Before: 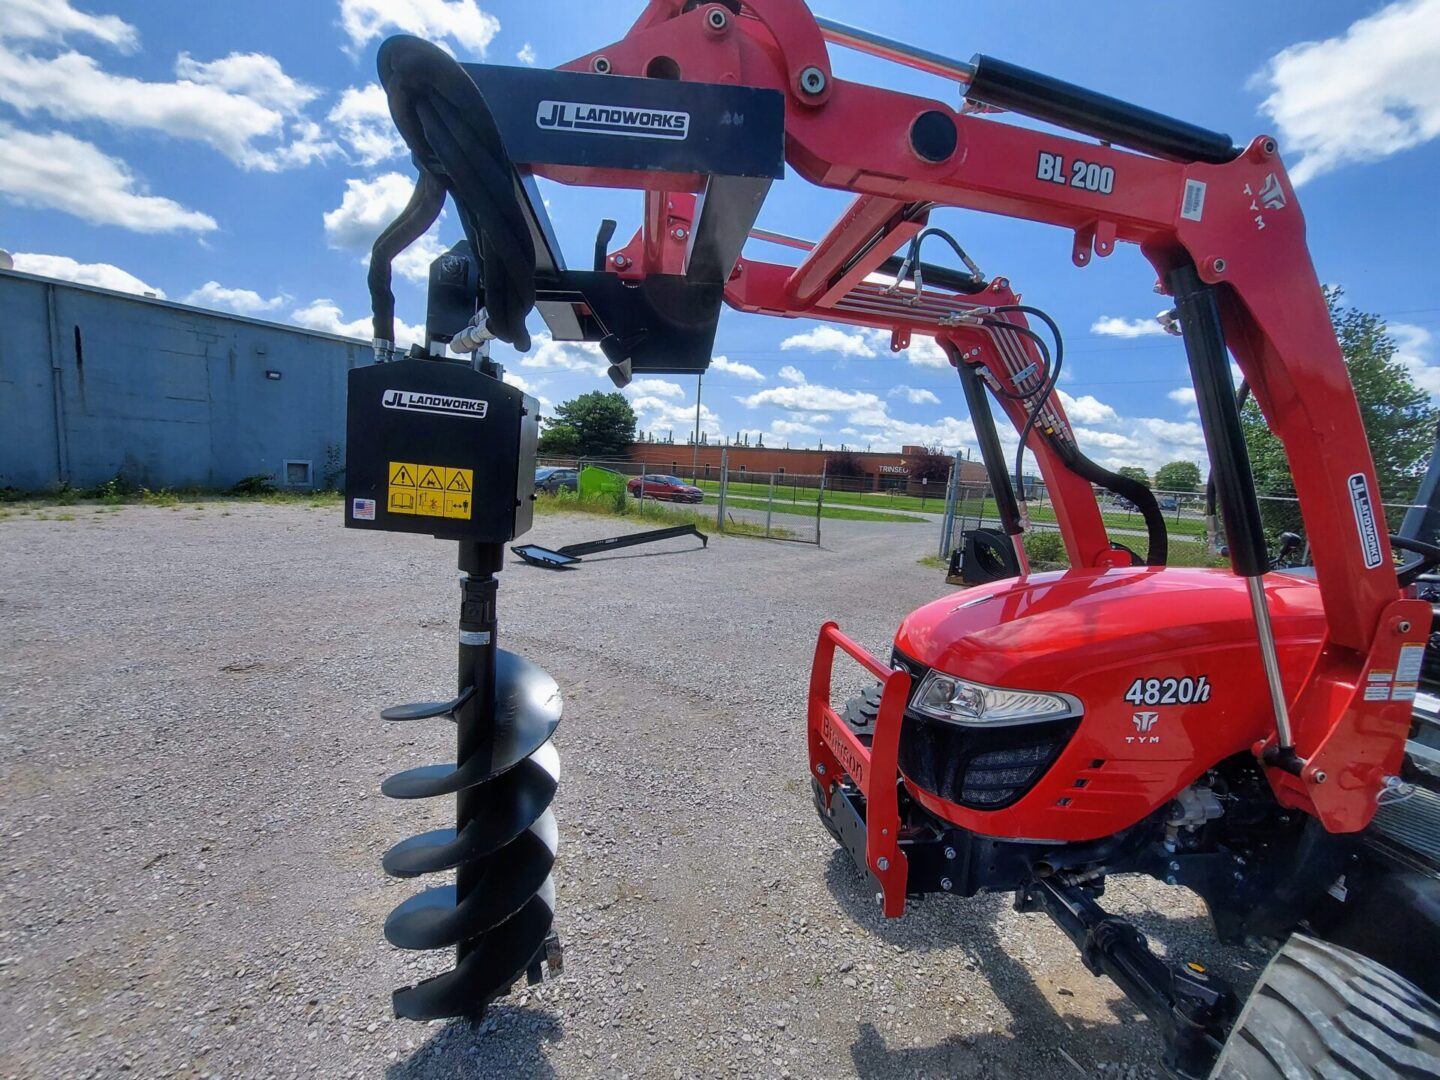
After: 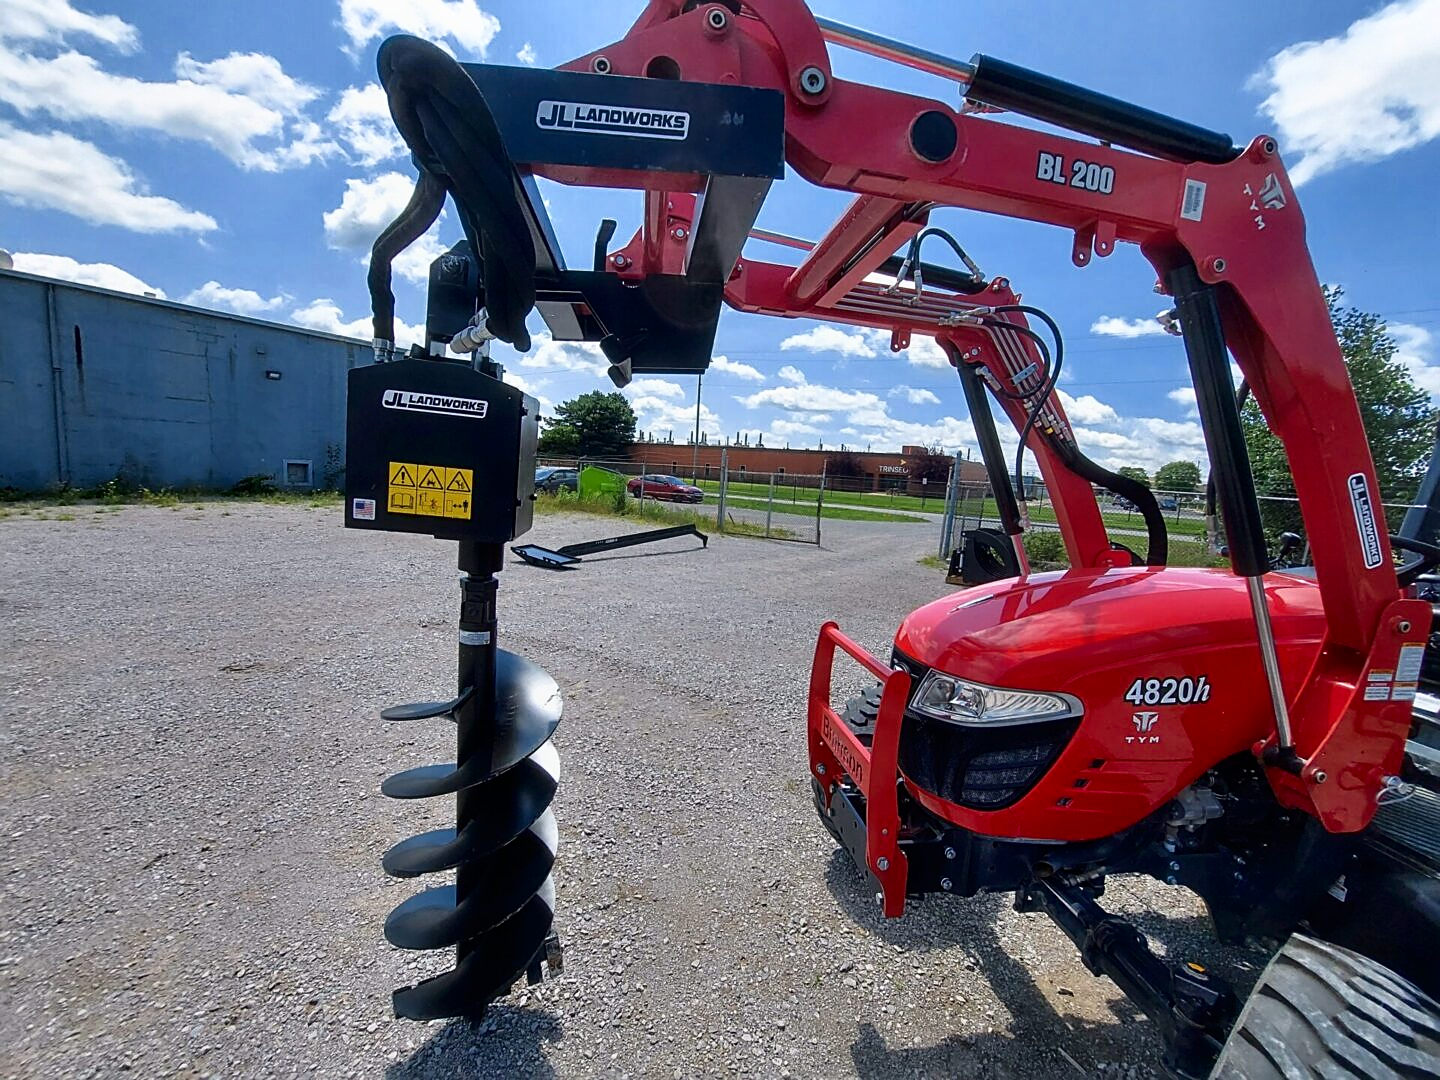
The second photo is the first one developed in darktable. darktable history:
shadows and highlights: shadows -62.32, white point adjustment -5.22, highlights 61.59
sharpen: on, module defaults
